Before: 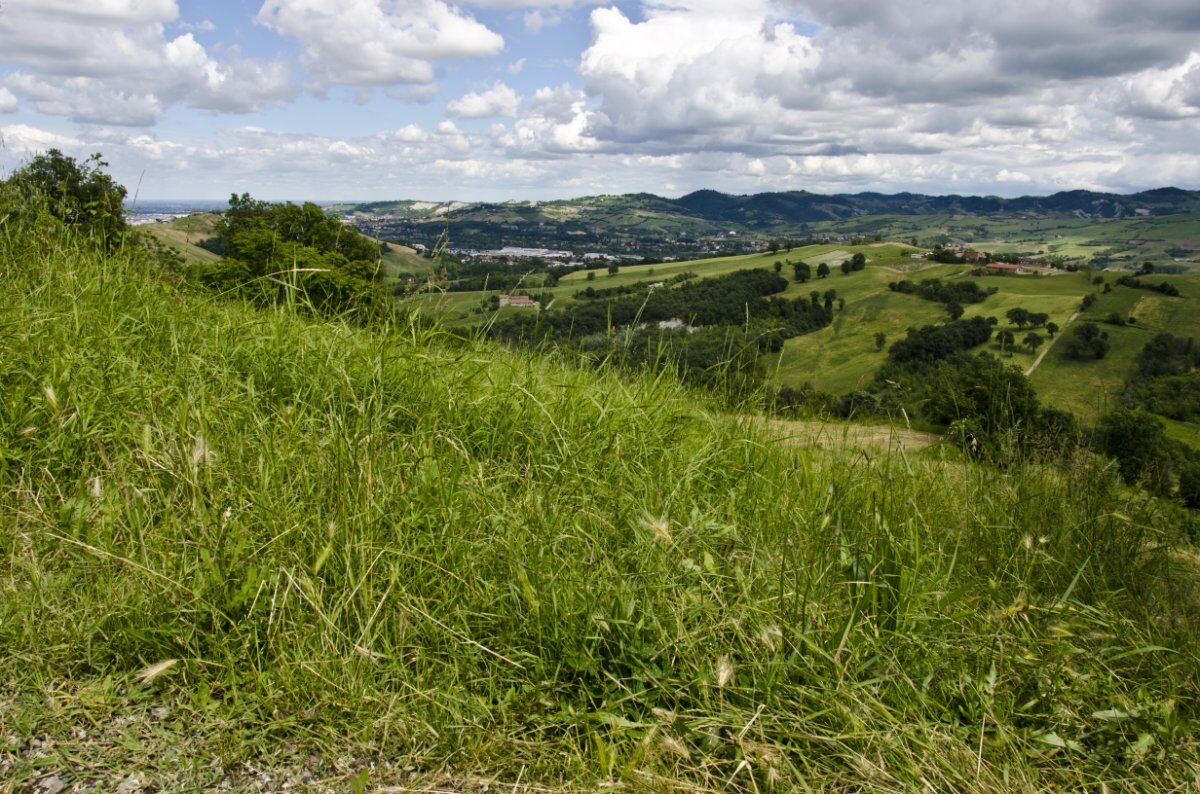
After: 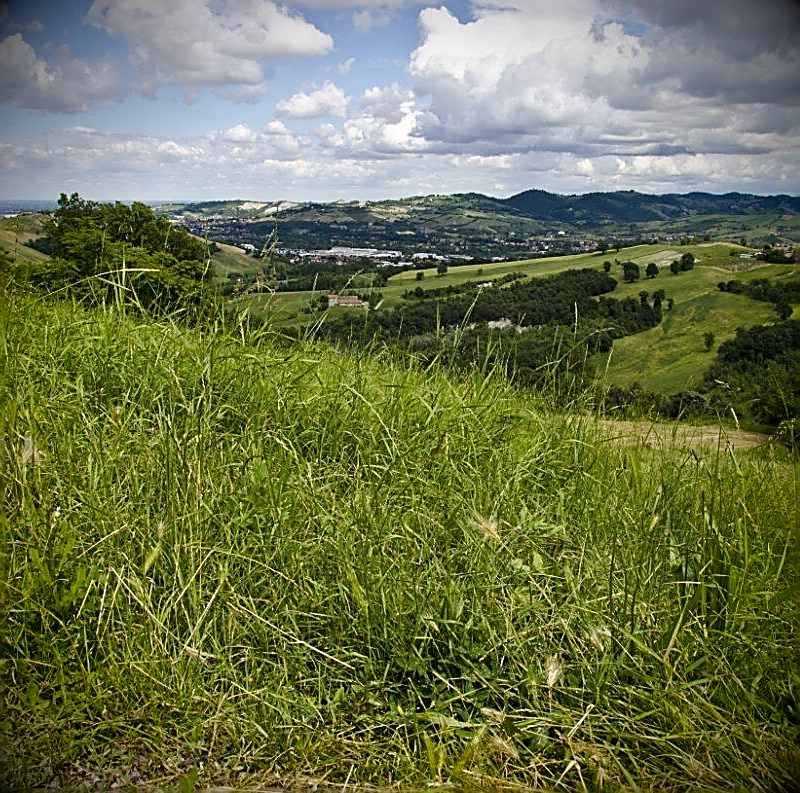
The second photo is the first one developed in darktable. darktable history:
crop and rotate: left 14.286%, right 19.006%
sharpen: radius 1.647, amount 1.286
vignetting: fall-off radius 60.38%, brightness -0.989, saturation 0.496
